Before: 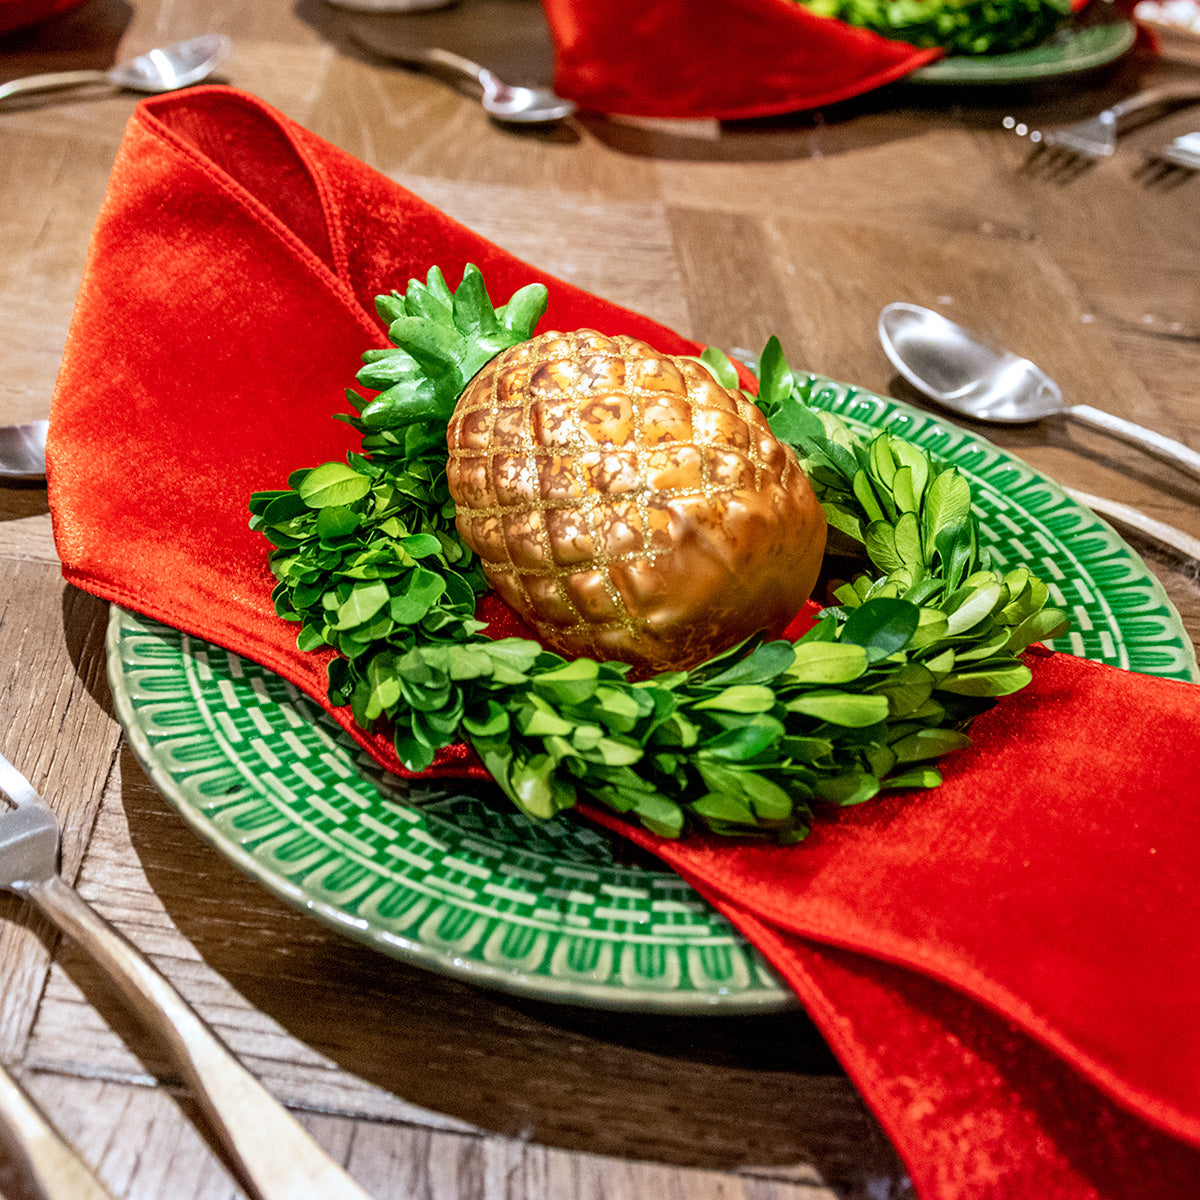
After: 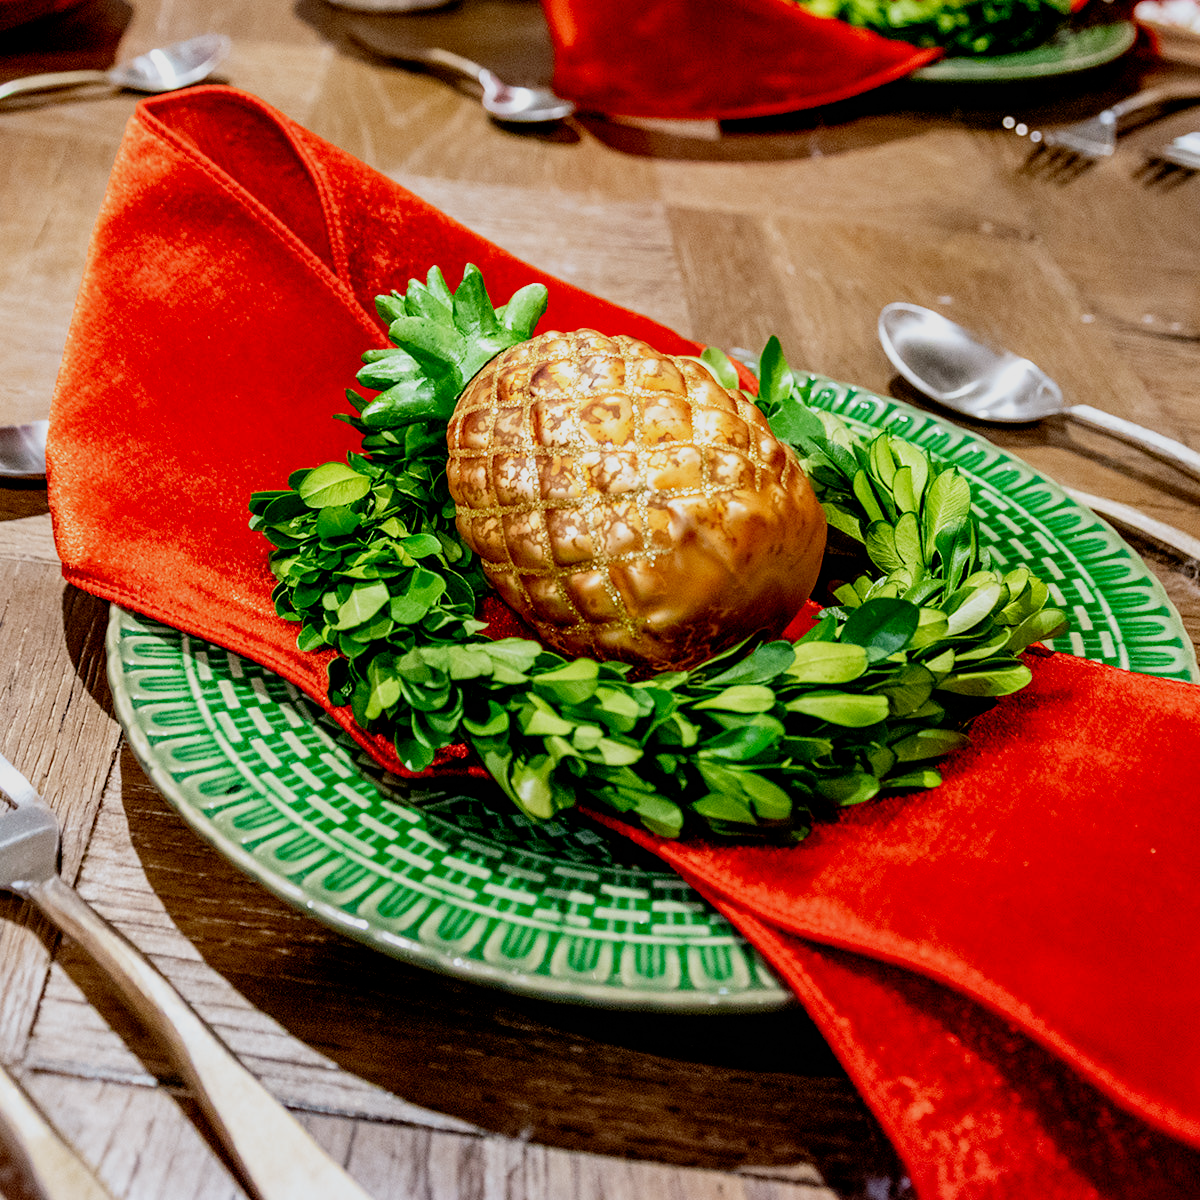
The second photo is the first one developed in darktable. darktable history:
filmic rgb: black relative exposure -7.72 EV, white relative exposure 4.45 EV, hardness 3.75, latitude 49.32%, contrast 1.101, add noise in highlights 0.002, preserve chrominance no, color science v3 (2019), use custom middle-gray values true, contrast in highlights soft
